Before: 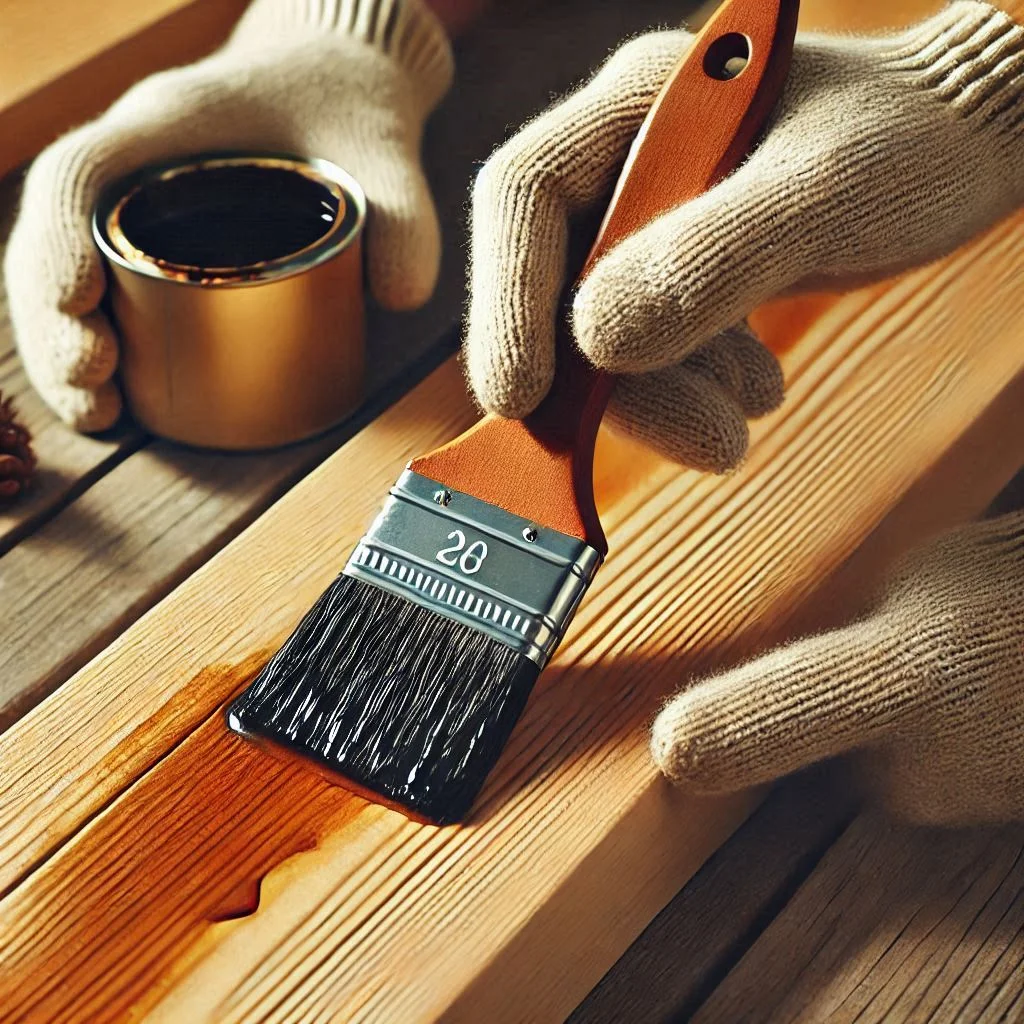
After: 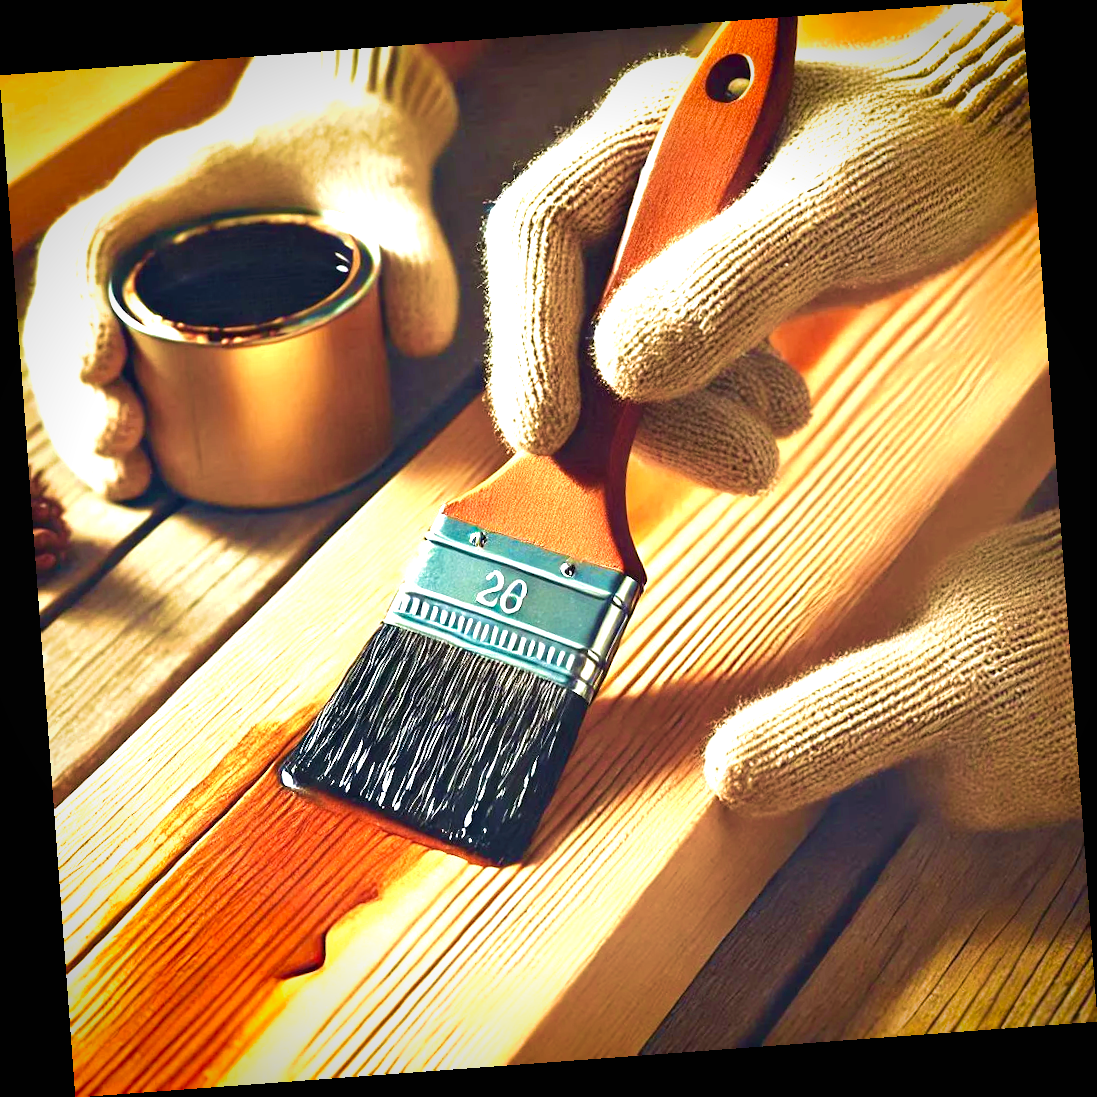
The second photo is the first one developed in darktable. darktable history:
vignetting: fall-off start 88.53%, fall-off radius 44.2%, saturation 0.376, width/height ratio 1.161
rotate and perspective: rotation -4.25°, automatic cropping off
exposure: black level correction 0, exposure 1.2 EV, compensate highlight preservation false
velvia: strength 75%
